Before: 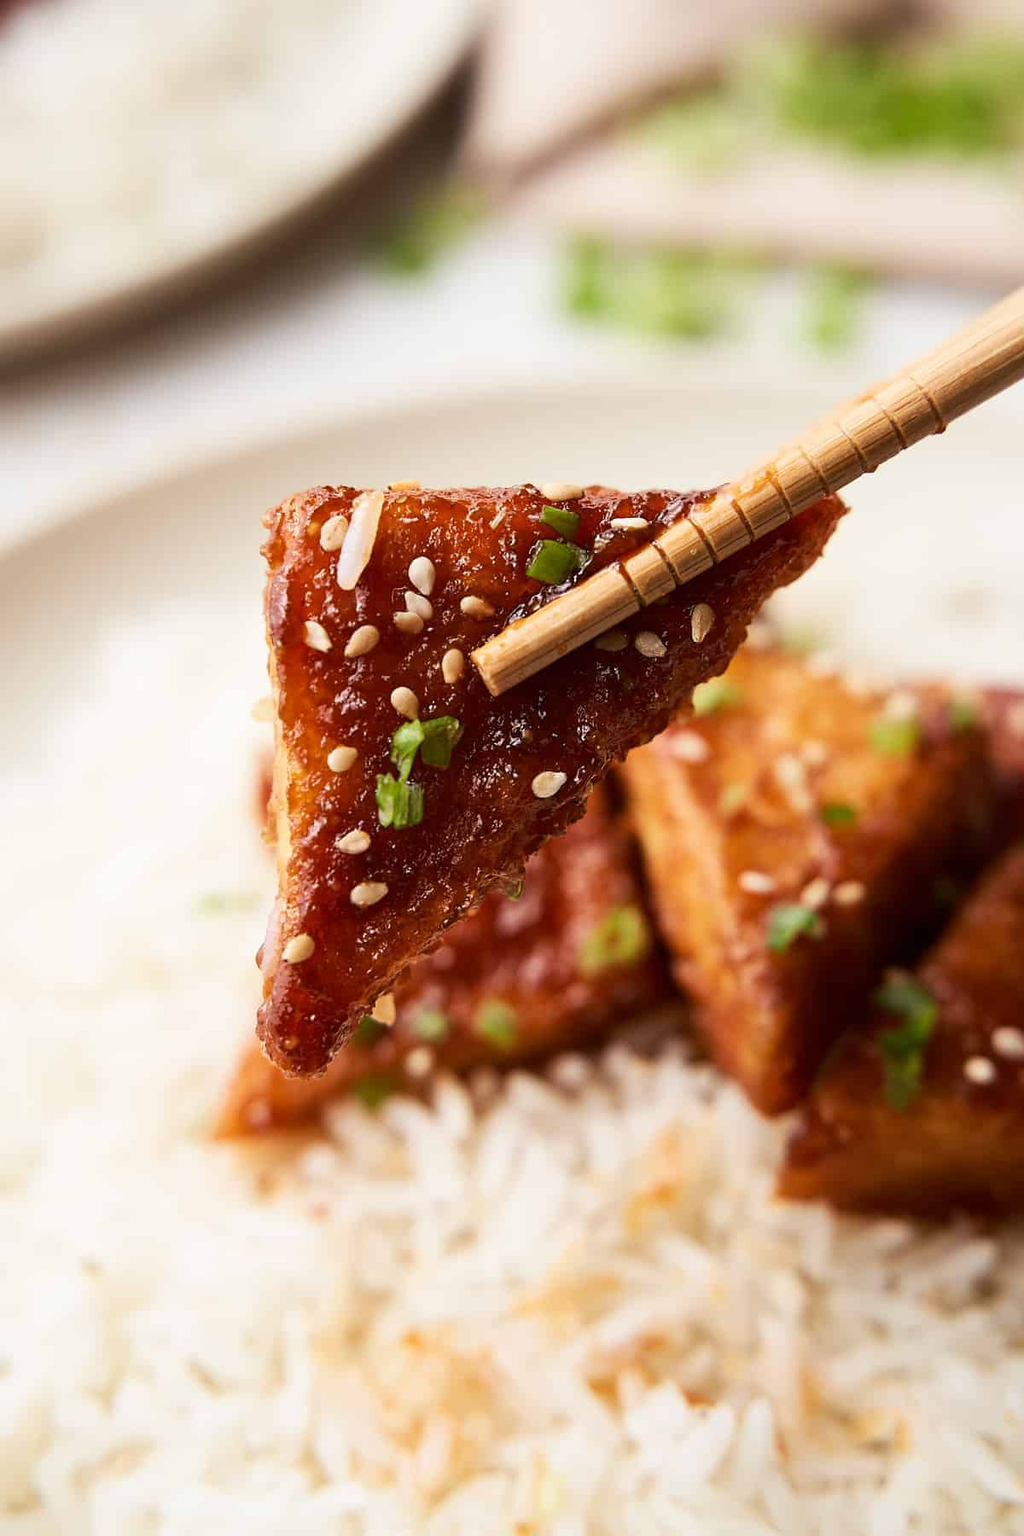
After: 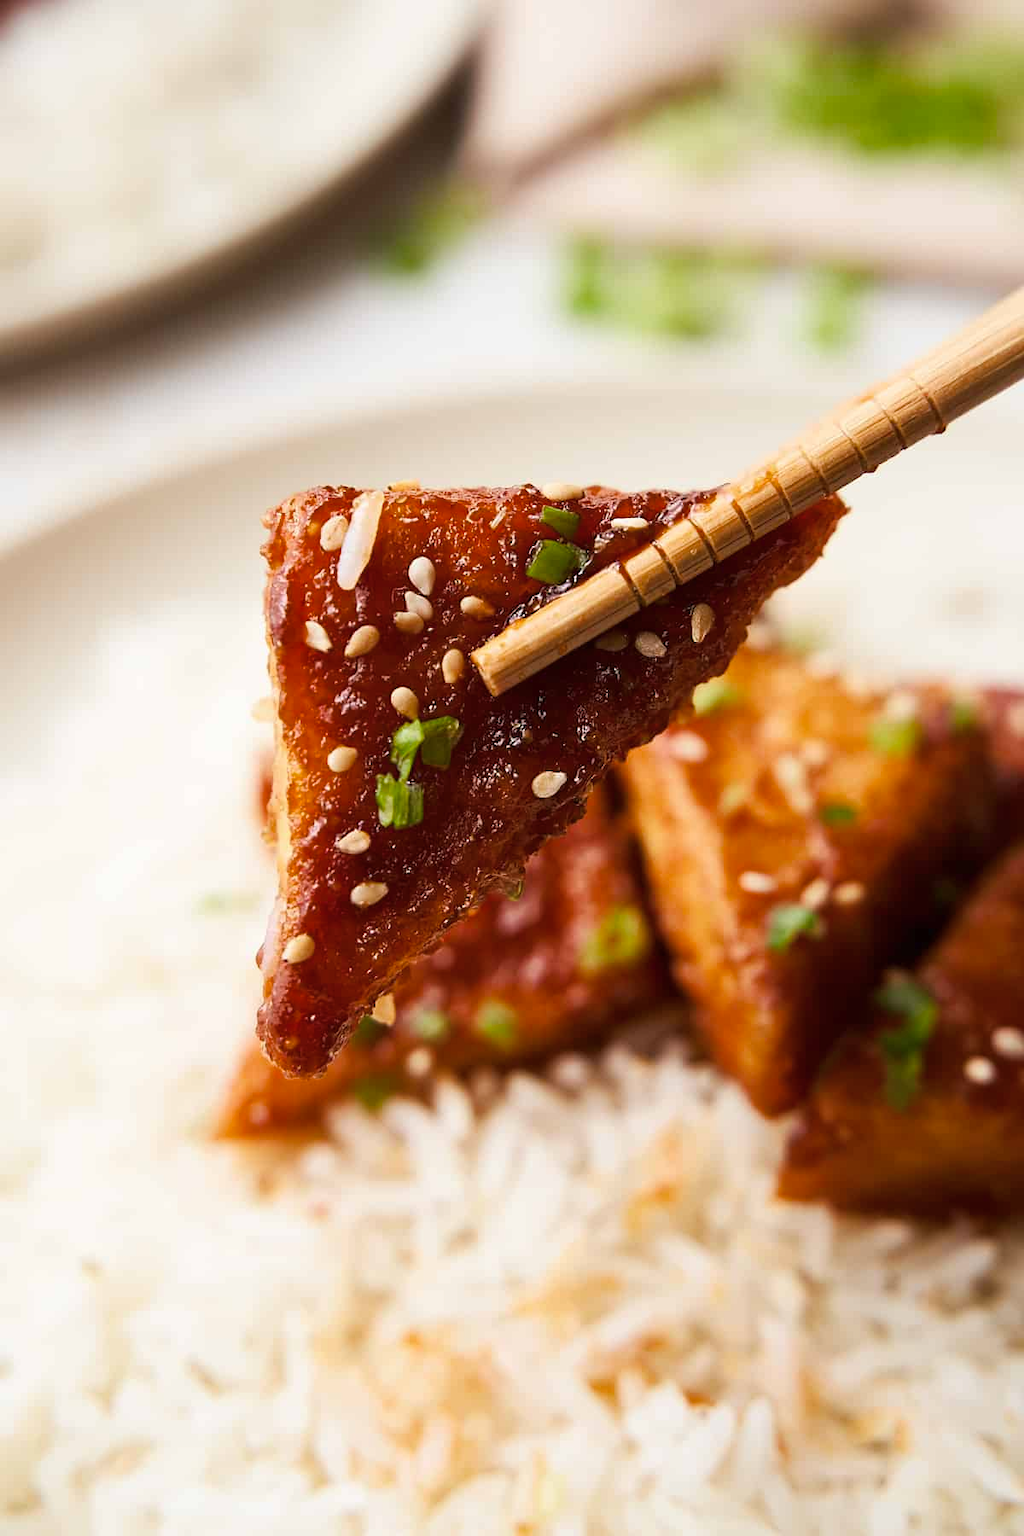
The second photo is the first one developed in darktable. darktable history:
color balance rgb: shadows fall-off 101%, linear chroma grading › mid-tones 7.63%, perceptual saturation grading › mid-tones 11.68%, mask middle-gray fulcrum 22.45%, global vibrance 10.11%, saturation formula JzAzBz (2021)
